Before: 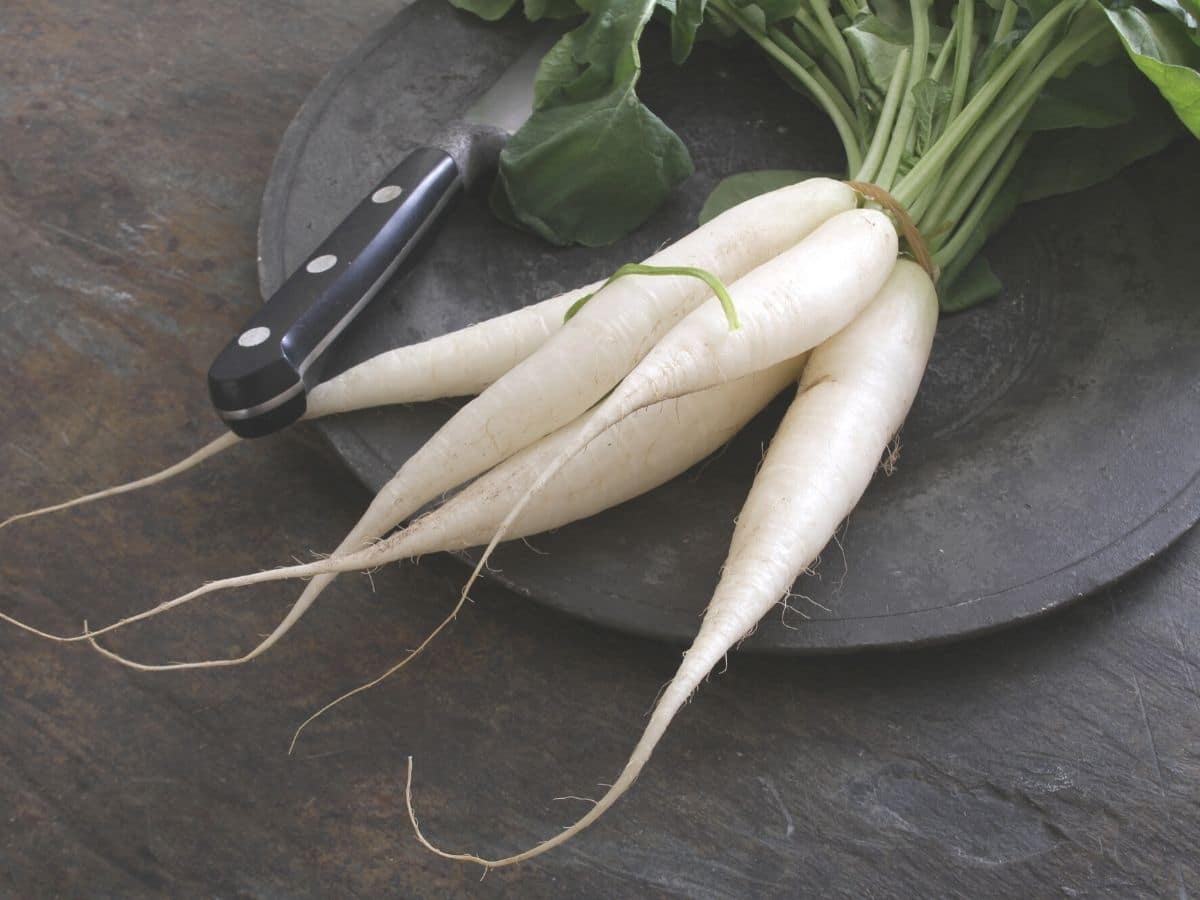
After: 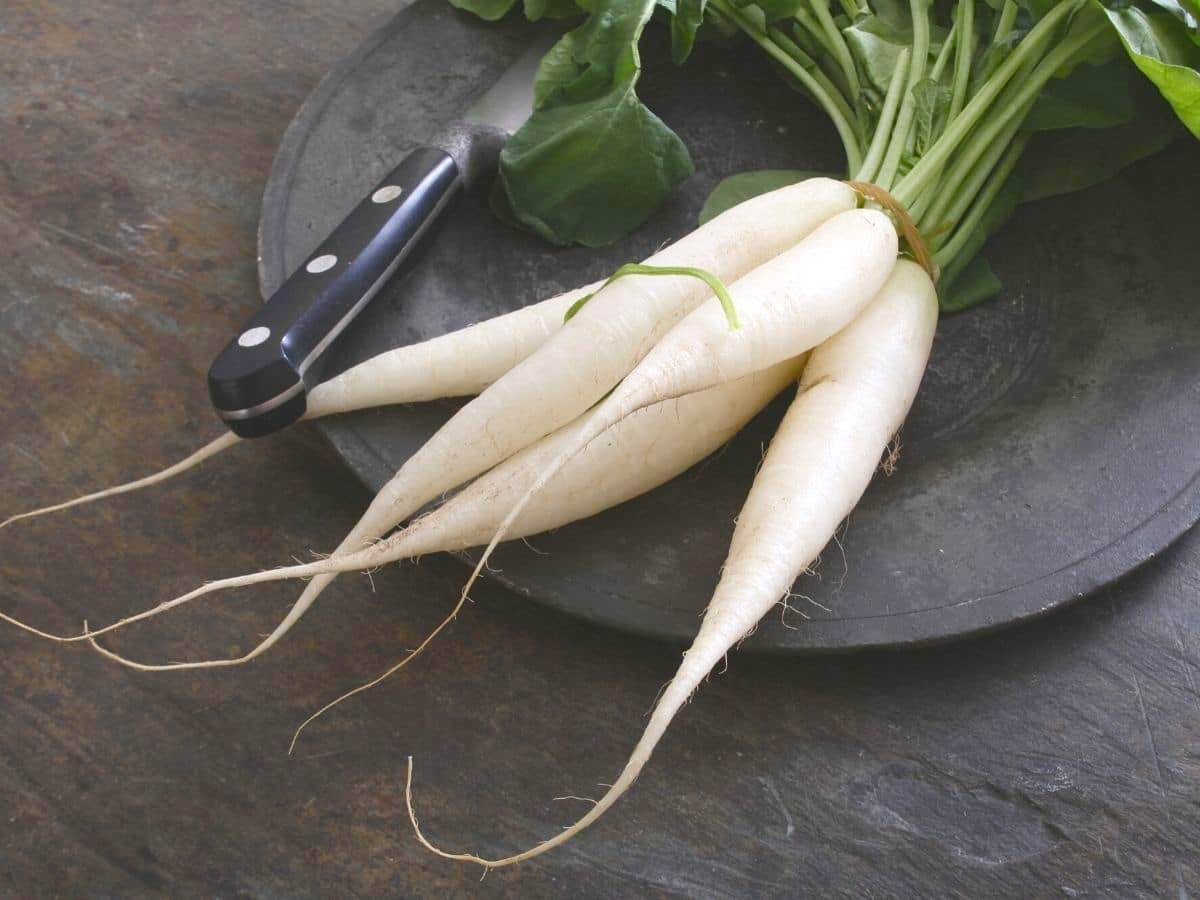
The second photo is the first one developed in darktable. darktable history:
color balance rgb: power › hue 208.56°, perceptual saturation grading › global saturation 20%, perceptual saturation grading › highlights -25.222%, perceptual saturation grading › shadows 50.129%, global vibrance 21.797%
contrast brightness saturation: contrast 0.155, brightness 0.044
